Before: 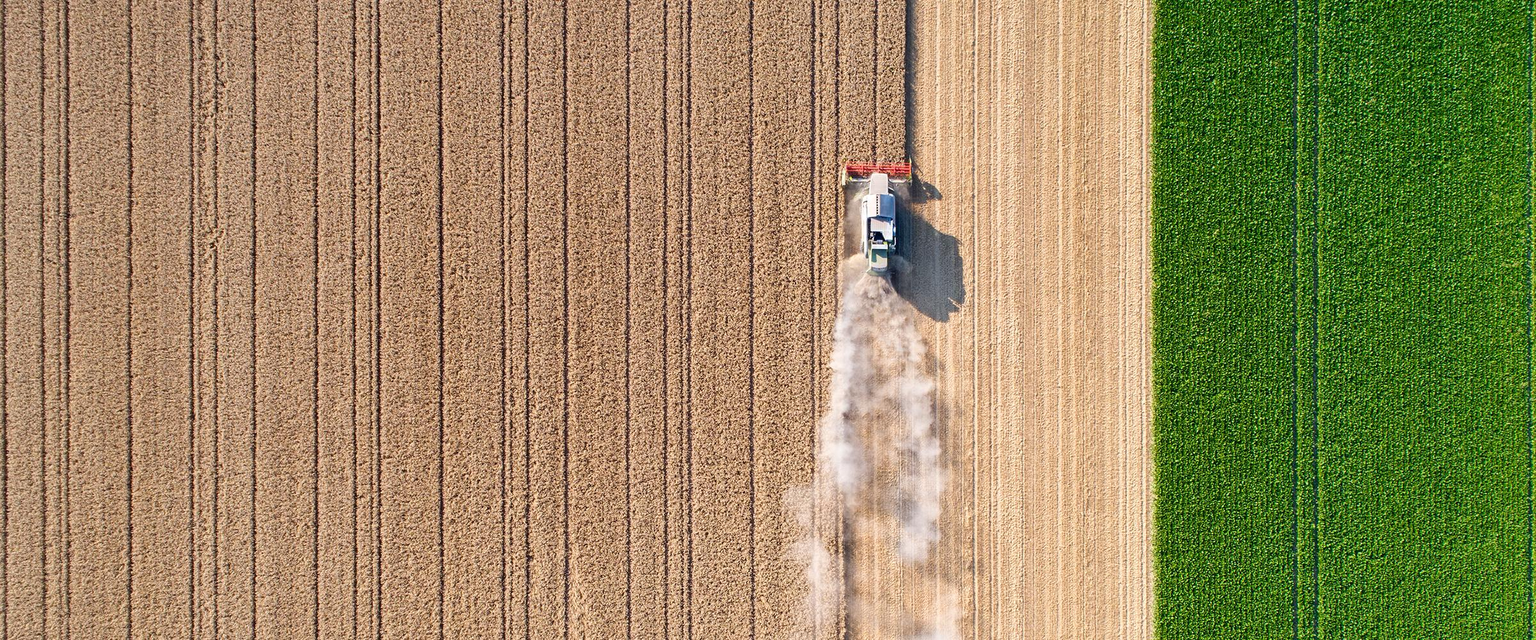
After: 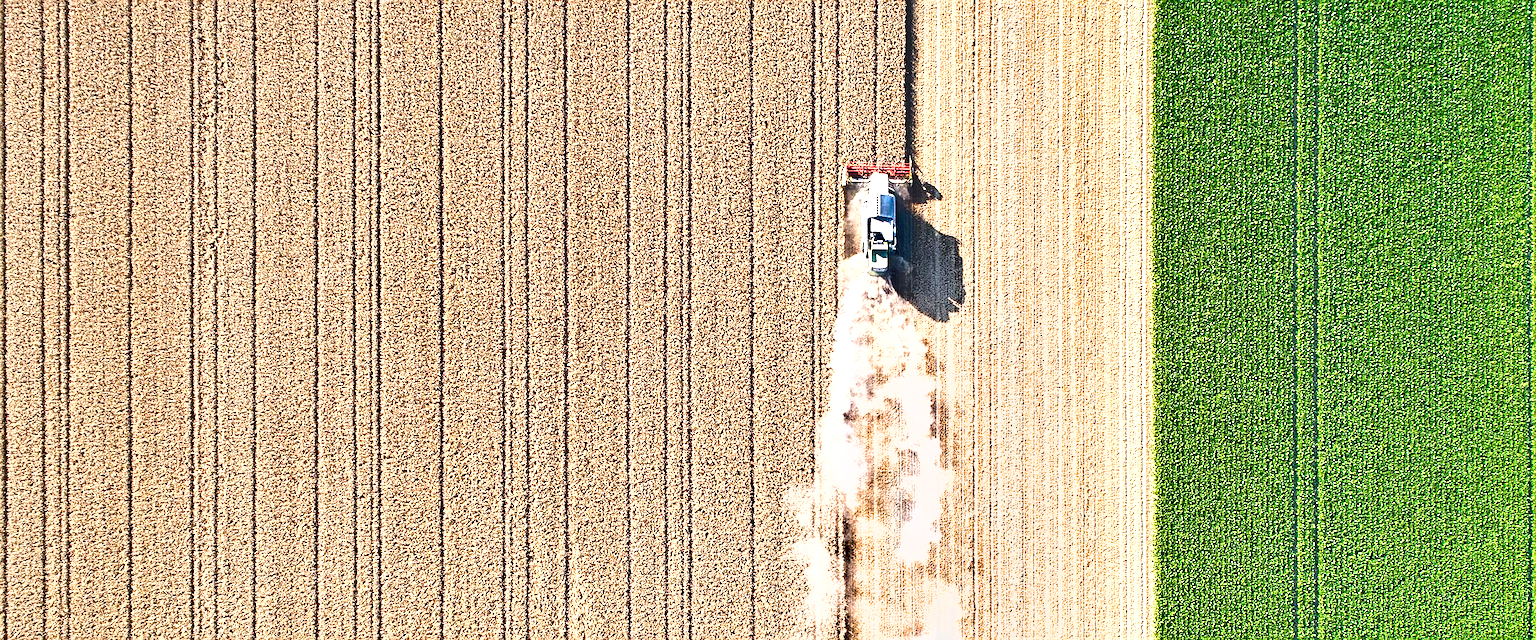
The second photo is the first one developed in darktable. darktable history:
exposure: black level correction 0, exposure 1.2 EV, compensate exposure bias true, compensate highlight preservation false
sharpen: on, module defaults
shadows and highlights: soften with gaussian
white balance: red 1, blue 1
